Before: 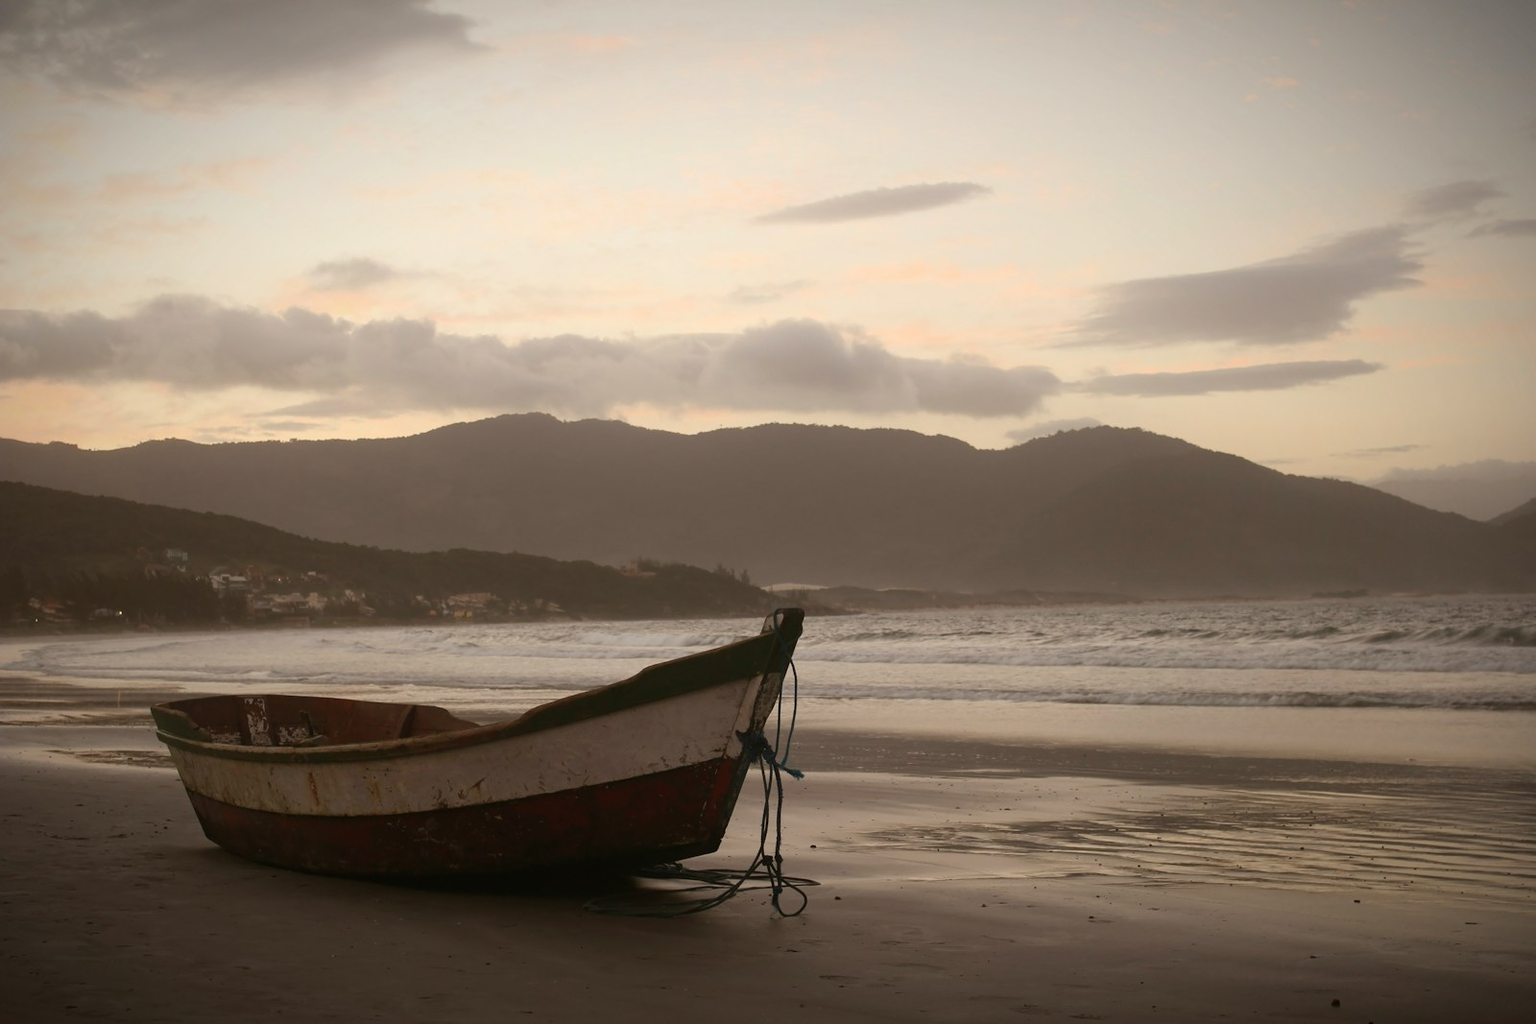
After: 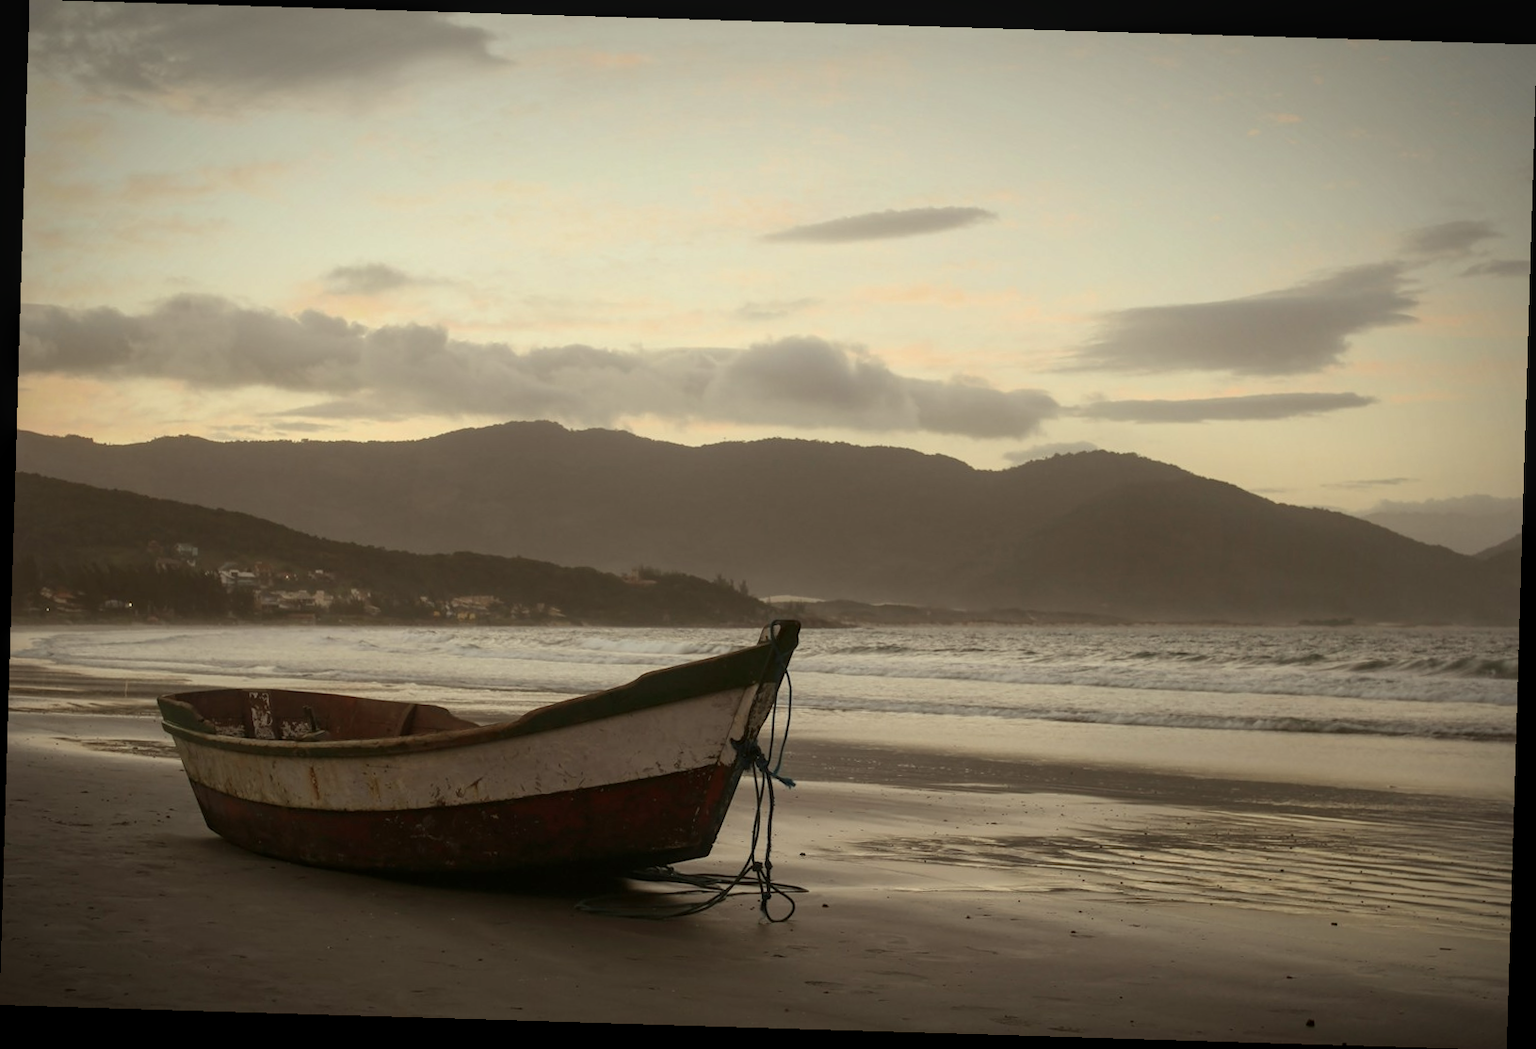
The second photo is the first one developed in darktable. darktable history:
color correction: highlights a* -4.73, highlights b* 5.06, saturation 0.97
rotate and perspective: rotation 1.72°, automatic cropping off
local contrast: on, module defaults
